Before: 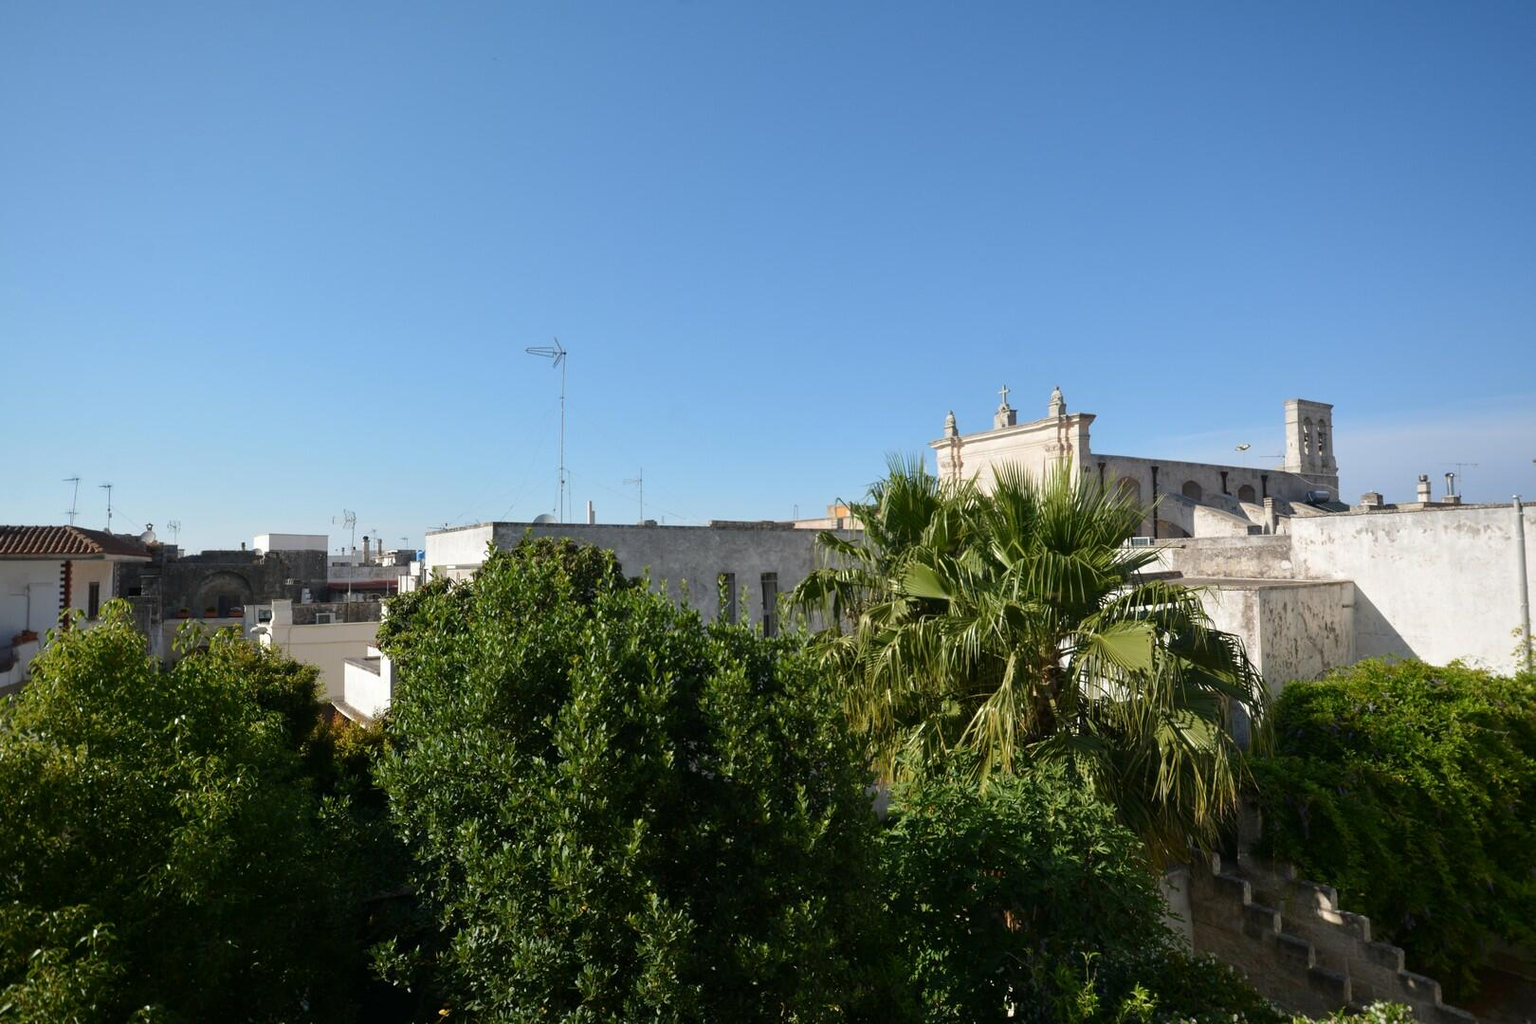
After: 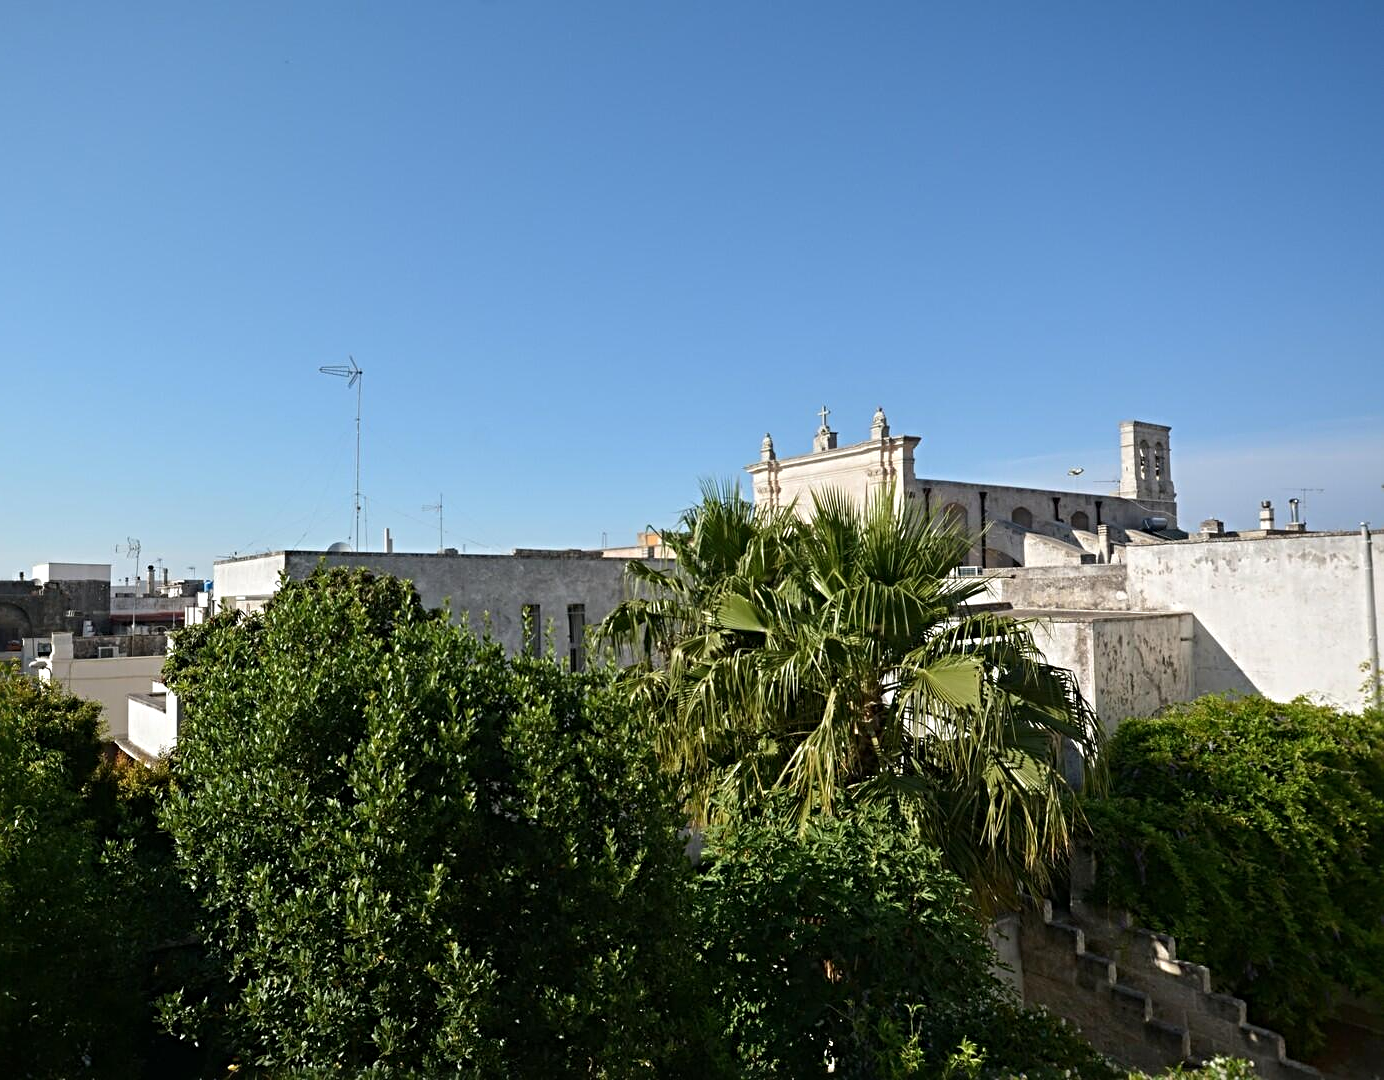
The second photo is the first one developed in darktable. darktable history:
crop and rotate: left 14.553%
sharpen: radius 4.89
